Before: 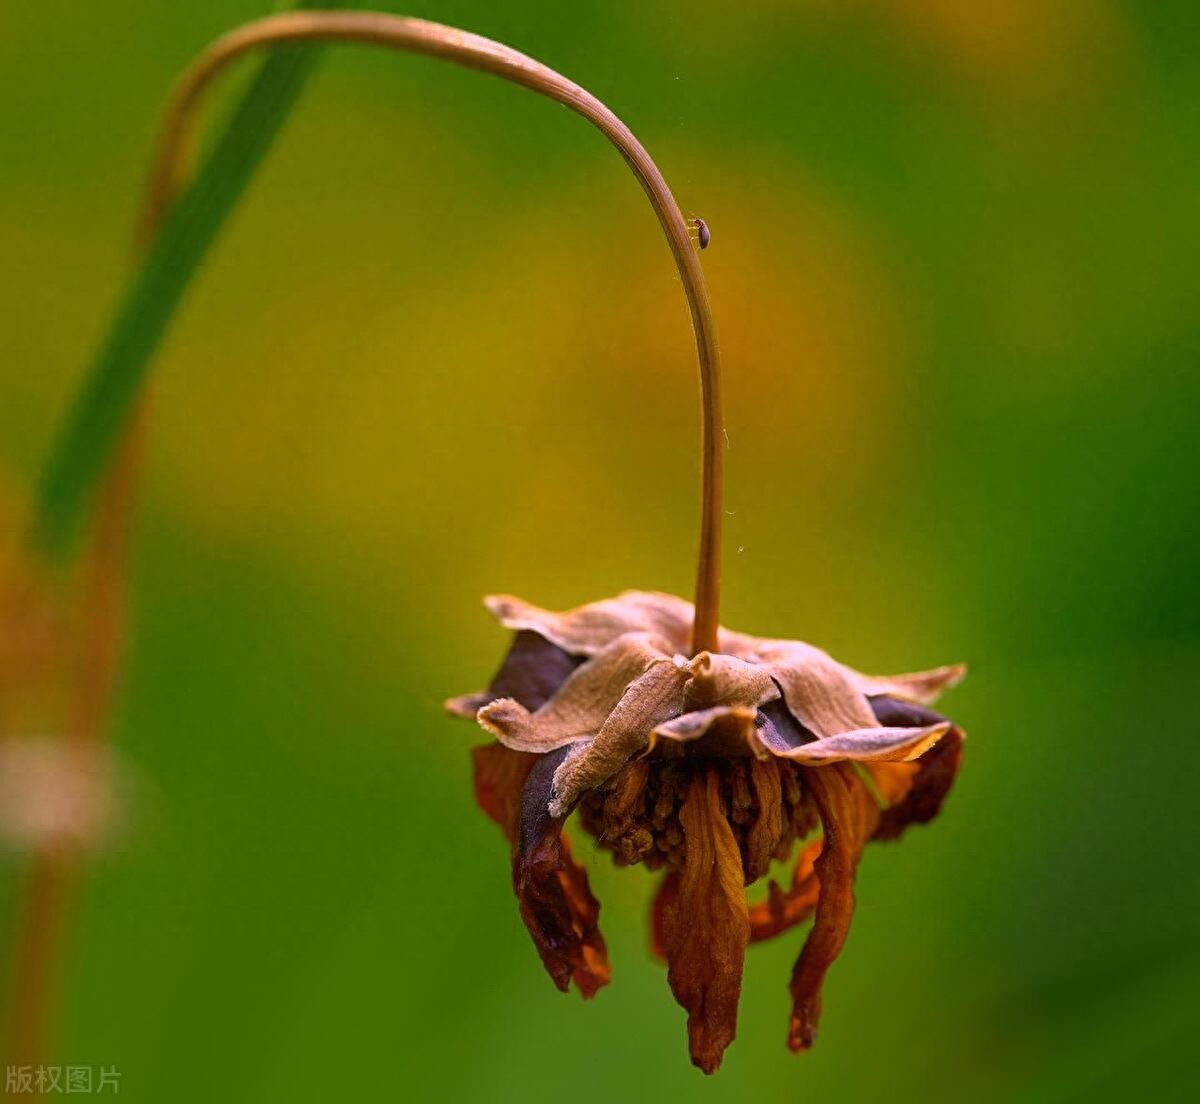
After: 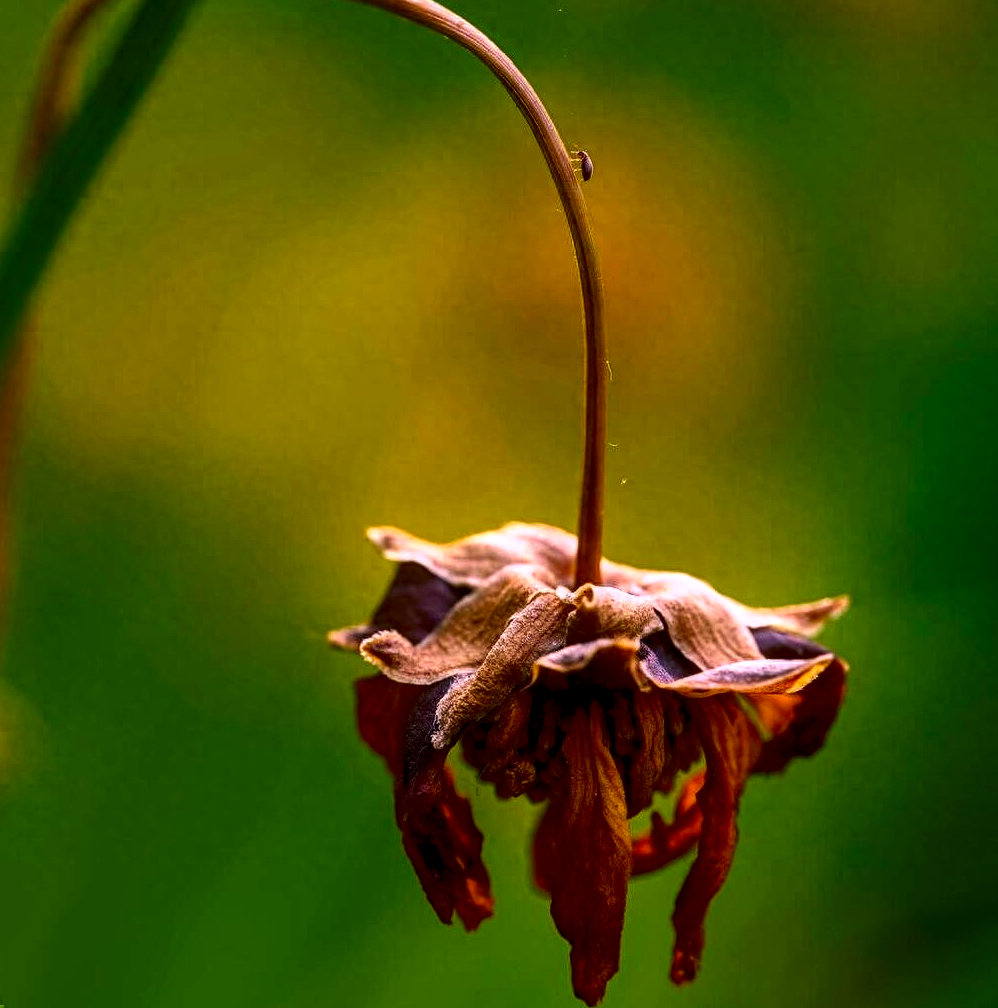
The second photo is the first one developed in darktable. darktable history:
crop: left 9.792%, top 6.223%, right 7.022%, bottom 2.406%
local contrast: detail 150%
contrast brightness saturation: contrast 0.193, brightness -0.102, saturation 0.209
